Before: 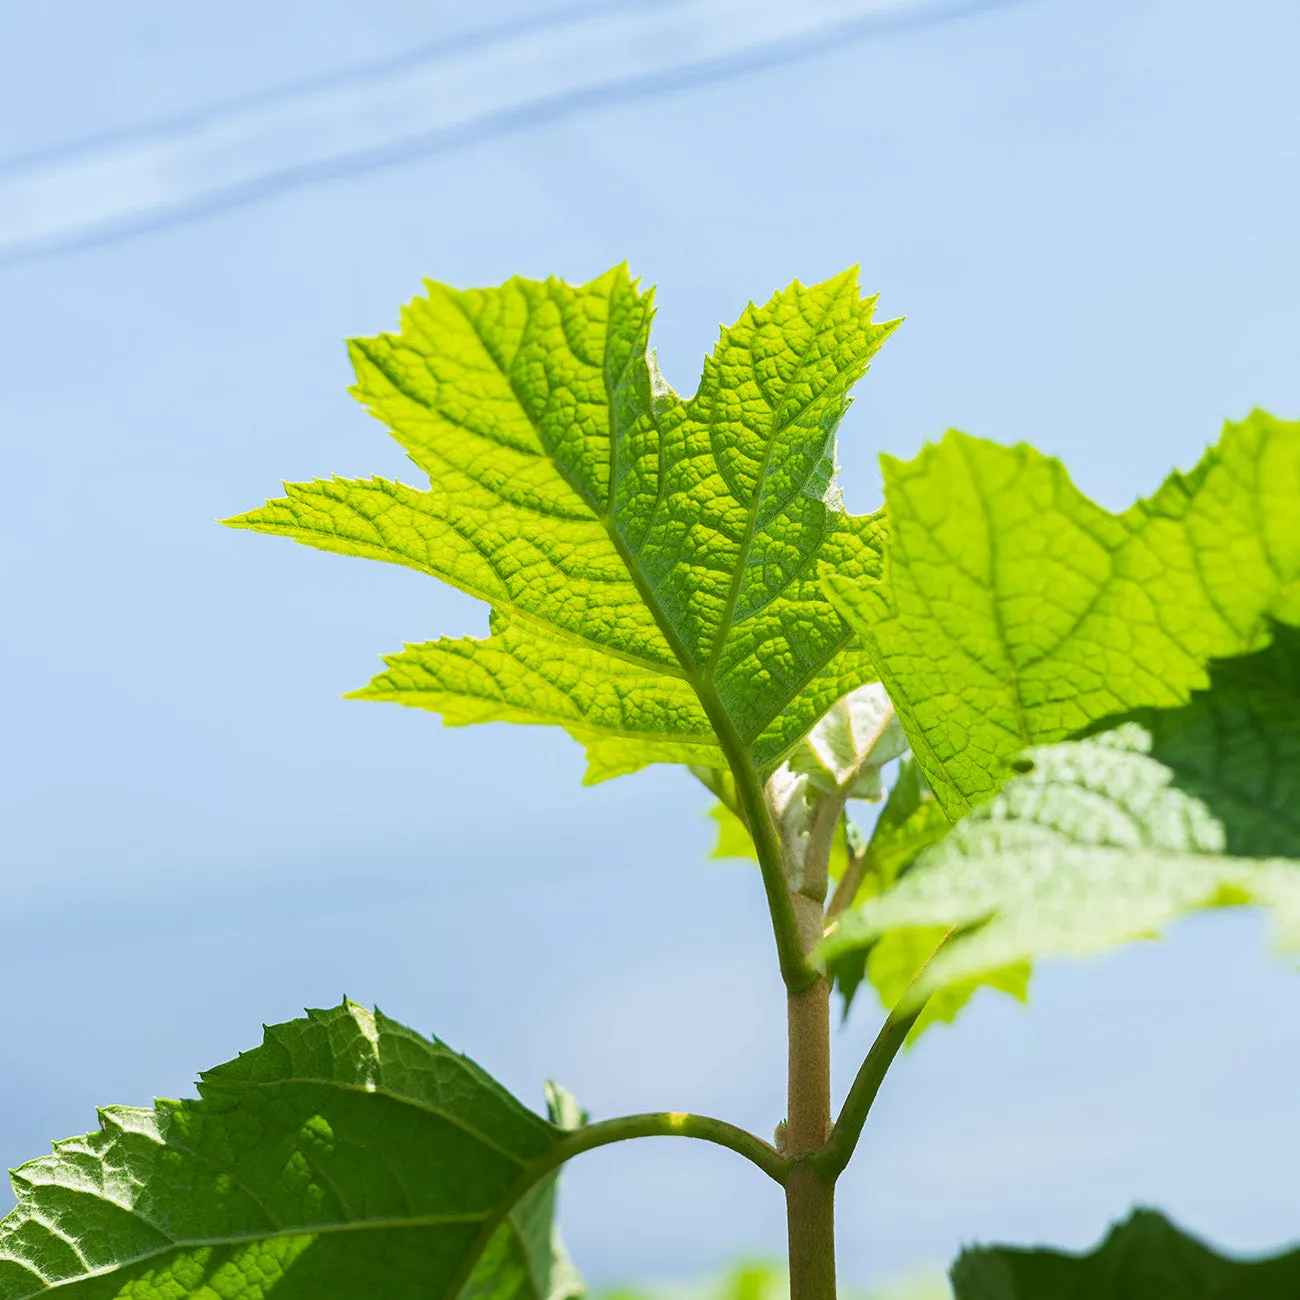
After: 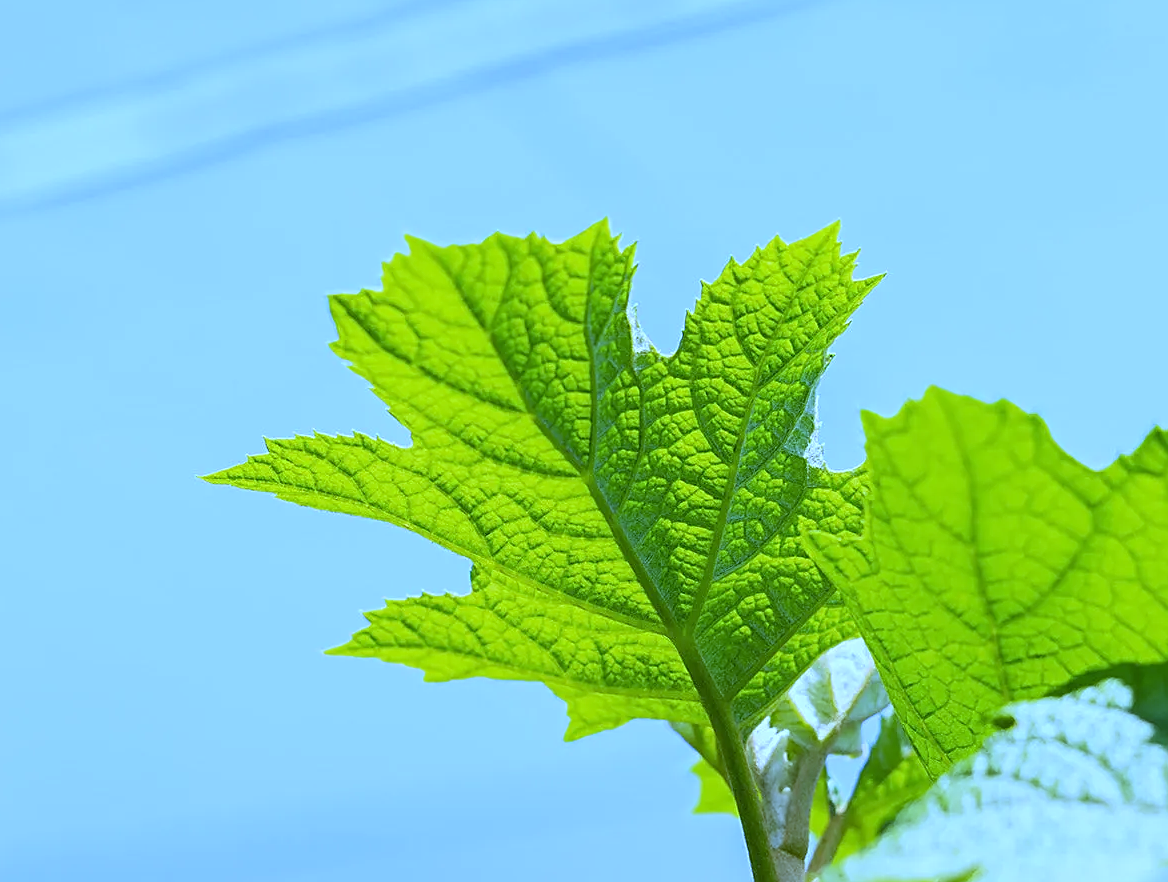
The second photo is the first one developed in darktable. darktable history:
sharpen: on, module defaults
white balance: red 0.766, blue 1.537
crop: left 1.509%, top 3.452%, right 7.696%, bottom 28.452%
